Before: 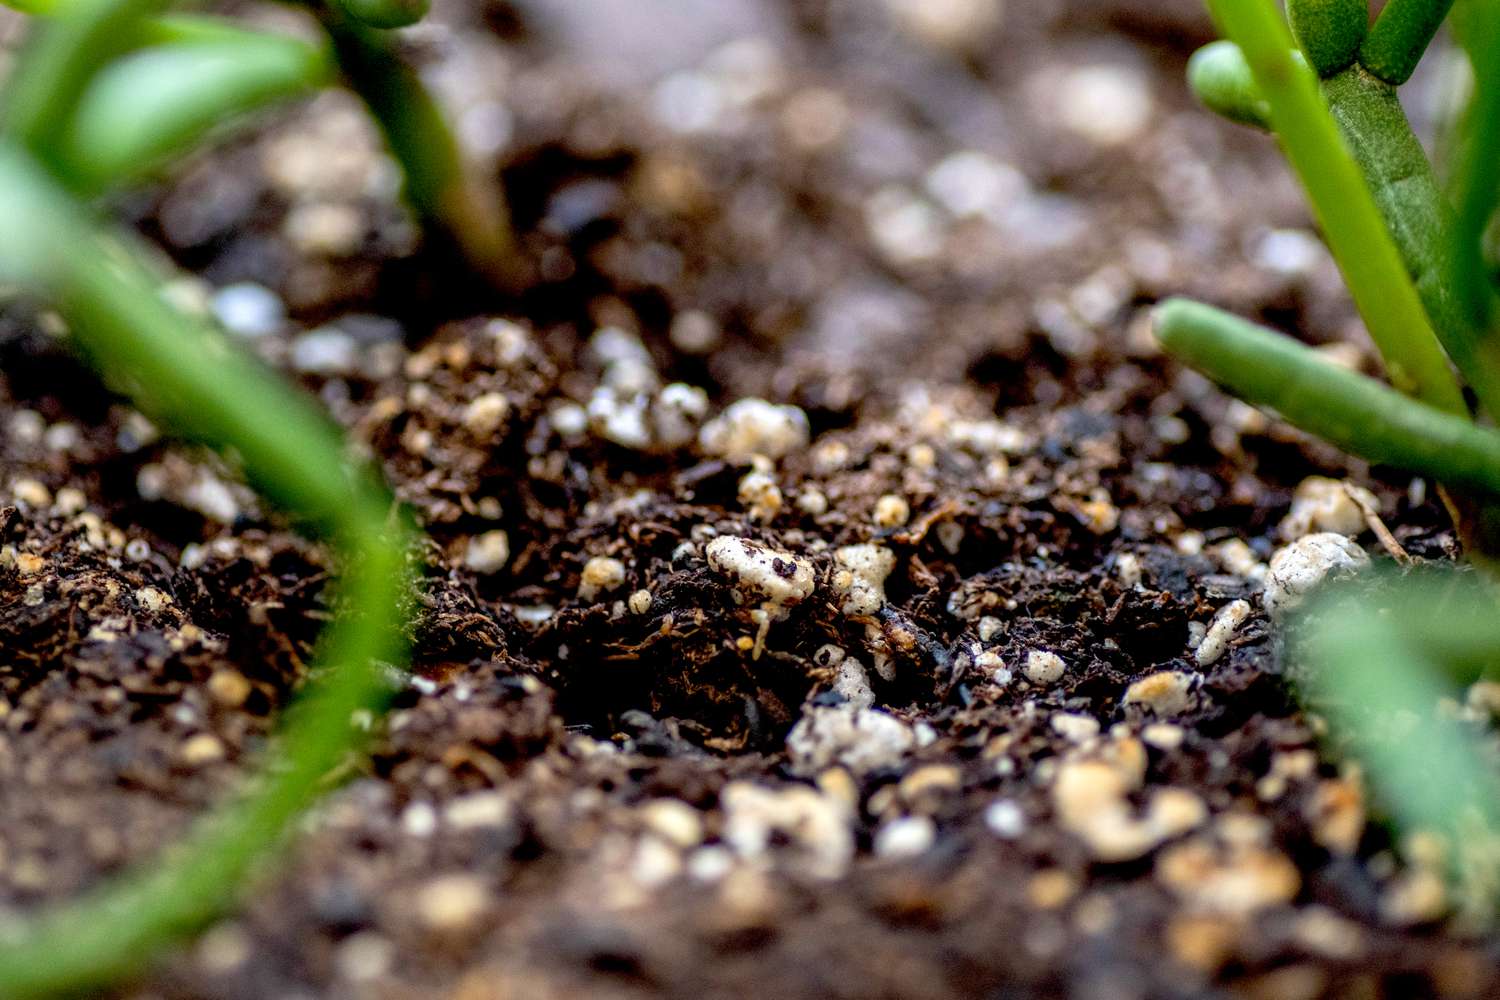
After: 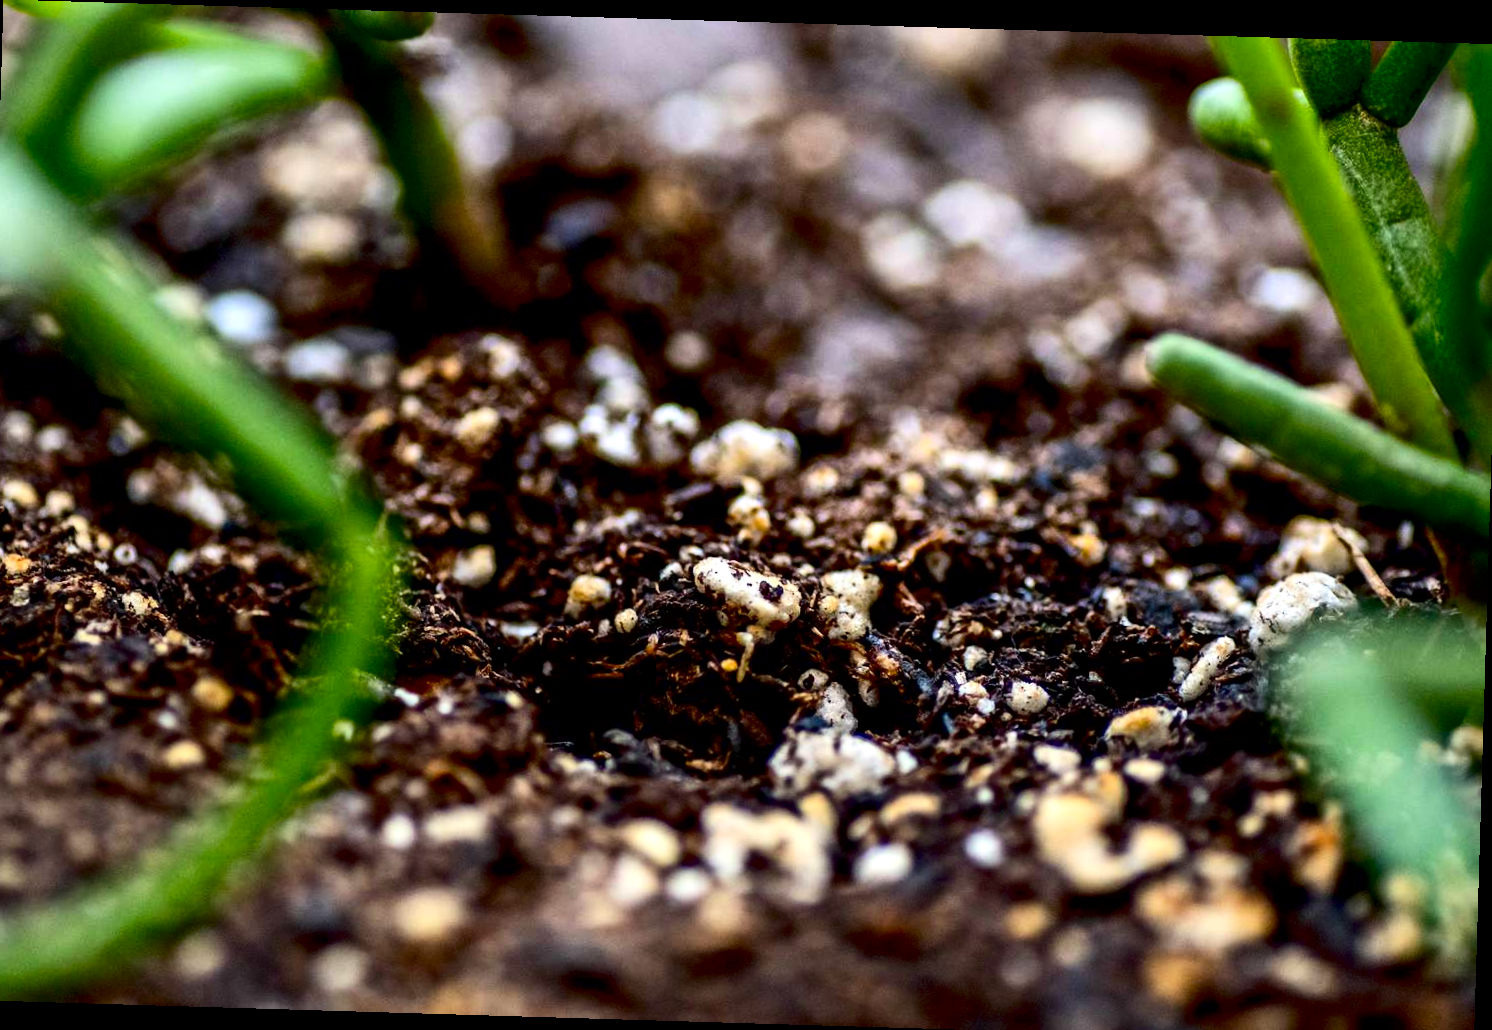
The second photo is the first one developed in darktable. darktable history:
contrast brightness saturation: contrast 0.21, brightness -0.11, saturation 0.21
crop and rotate: left 1.774%, right 0.633%, bottom 1.28%
contrast equalizer: y [[0.5, 0.5, 0.544, 0.569, 0.5, 0.5], [0.5 ×6], [0.5 ×6], [0 ×6], [0 ×6]]
rotate and perspective: rotation 1.72°, automatic cropping off
